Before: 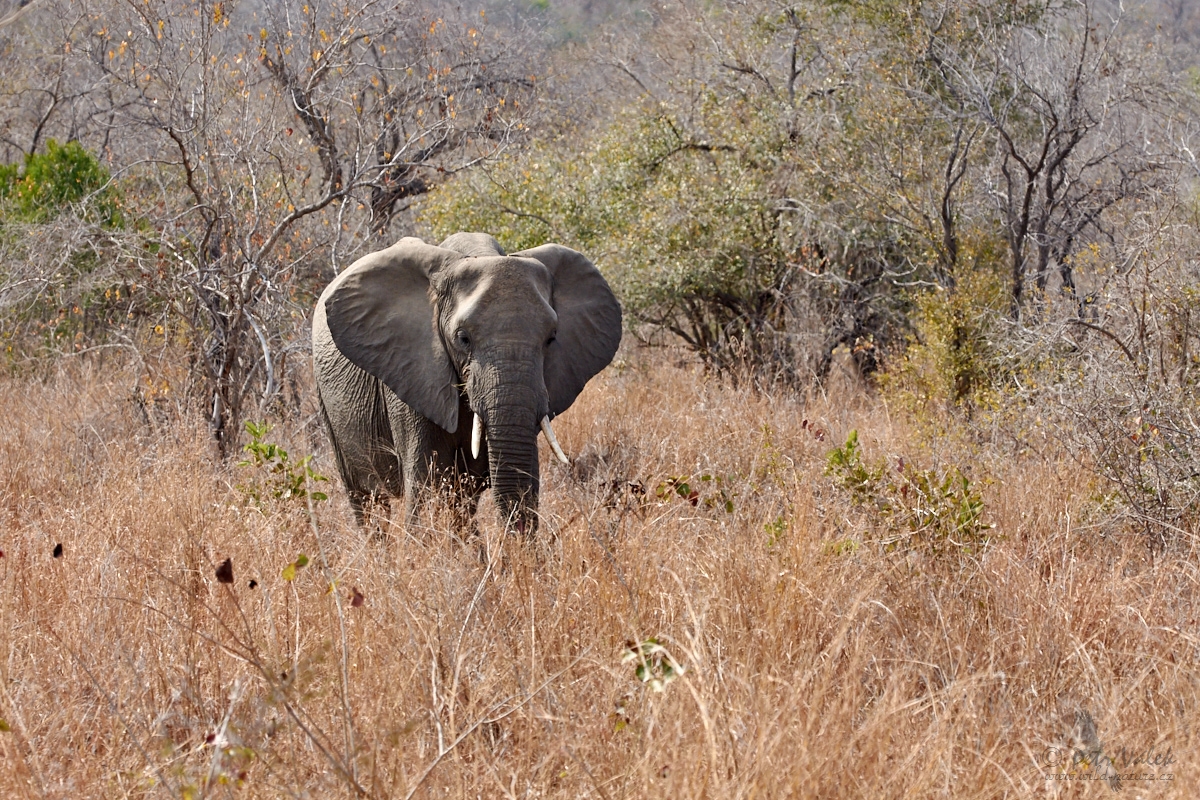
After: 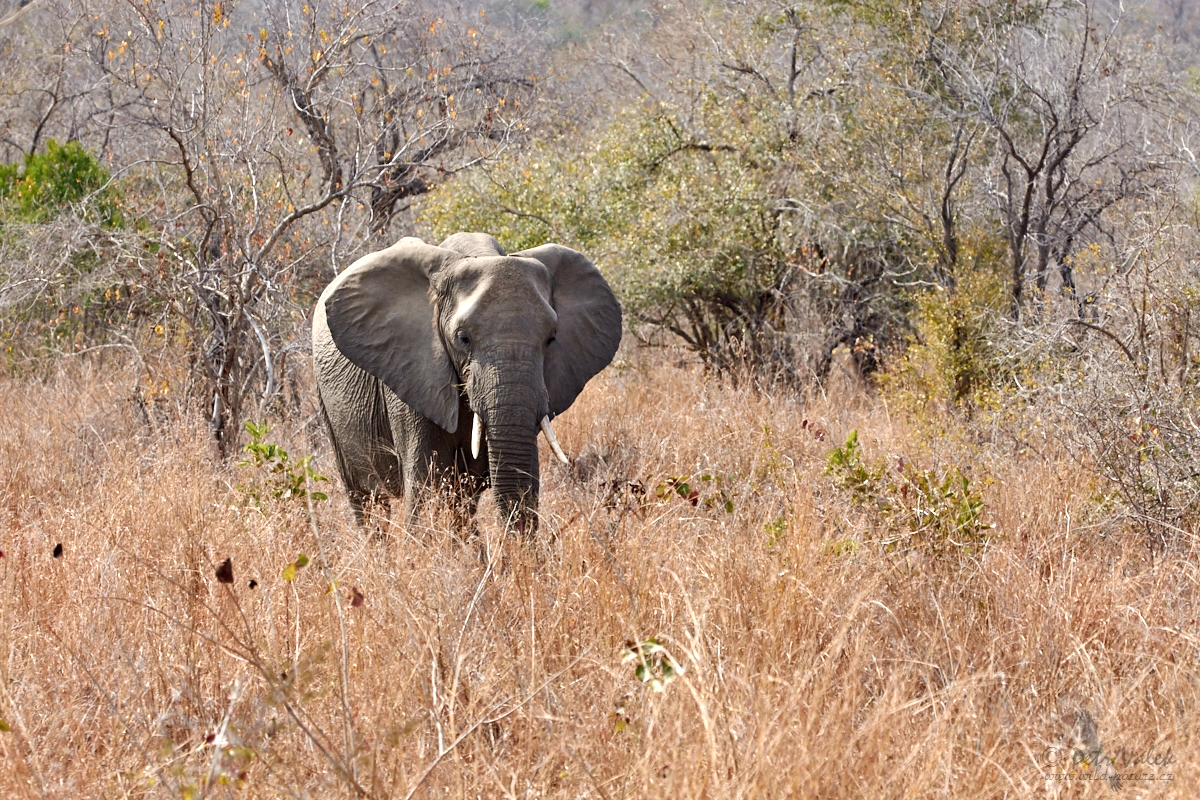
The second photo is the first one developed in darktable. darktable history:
exposure: exposure 0.367 EV, compensate highlight preservation false
tone equalizer: -7 EV 0.18 EV, -6 EV 0.12 EV, -5 EV 0.08 EV, -4 EV 0.04 EV, -2 EV -0.02 EV, -1 EV -0.04 EV, +0 EV -0.06 EV, luminance estimator HSV value / RGB max
